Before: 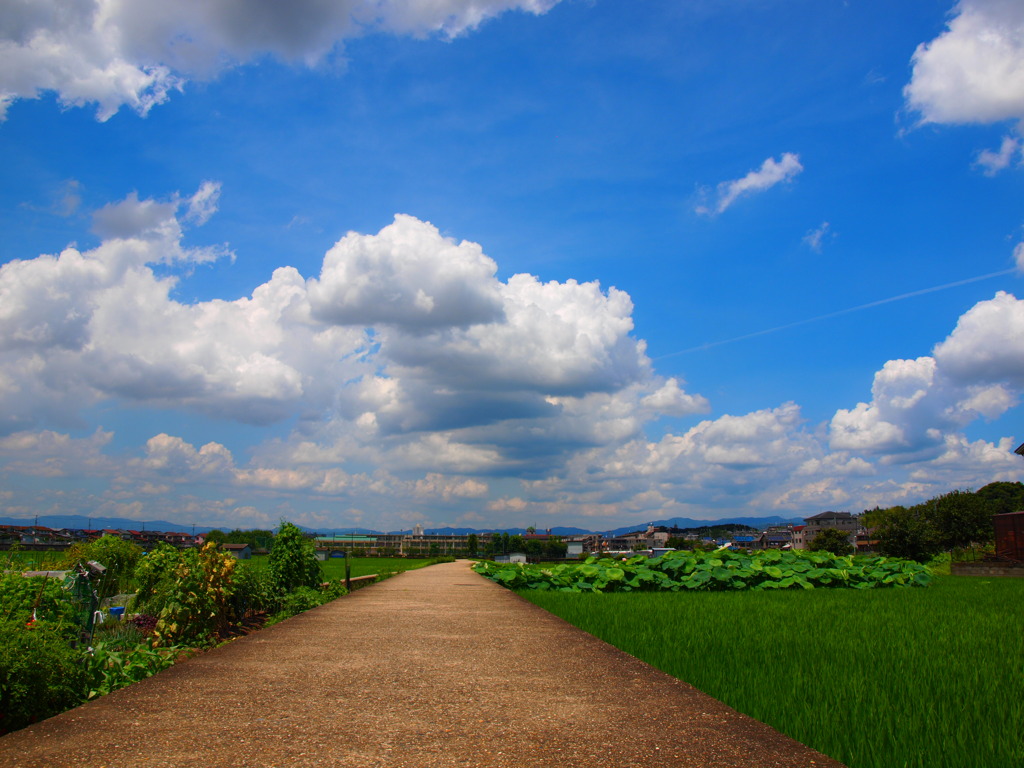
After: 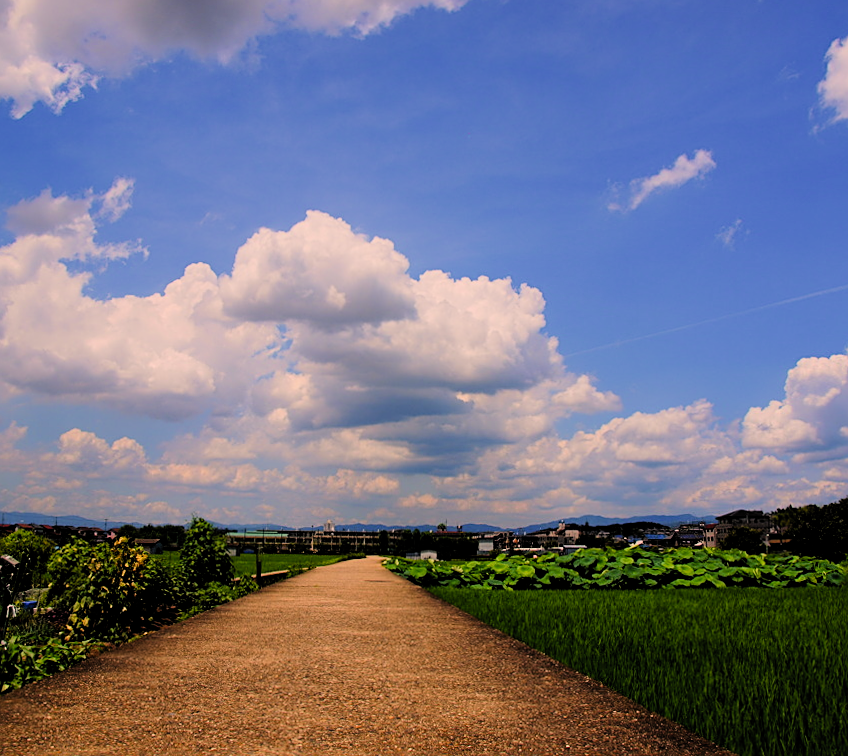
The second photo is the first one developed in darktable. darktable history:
crop: left 8.026%, right 7.374%
local contrast: mode bilateral grid, contrast 15, coarseness 36, detail 105%, midtone range 0.2
sharpen: on, module defaults
color correction: highlights a* 11.96, highlights b* 11.58
filmic rgb: black relative exposure -4.58 EV, white relative exposure 4.8 EV, threshold 3 EV, hardness 2.36, latitude 36.07%, contrast 1.048, highlights saturation mix 1.32%, shadows ↔ highlights balance 1.25%, color science v4 (2020), enable highlight reconstruction true
rotate and perspective: rotation 0.192°, lens shift (horizontal) -0.015, crop left 0.005, crop right 0.996, crop top 0.006, crop bottom 0.99
tone equalizer: -8 EV -0.417 EV, -7 EV -0.389 EV, -6 EV -0.333 EV, -5 EV -0.222 EV, -3 EV 0.222 EV, -2 EV 0.333 EV, -1 EV 0.389 EV, +0 EV 0.417 EV, edges refinement/feathering 500, mask exposure compensation -1.57 EV, preserve details no
